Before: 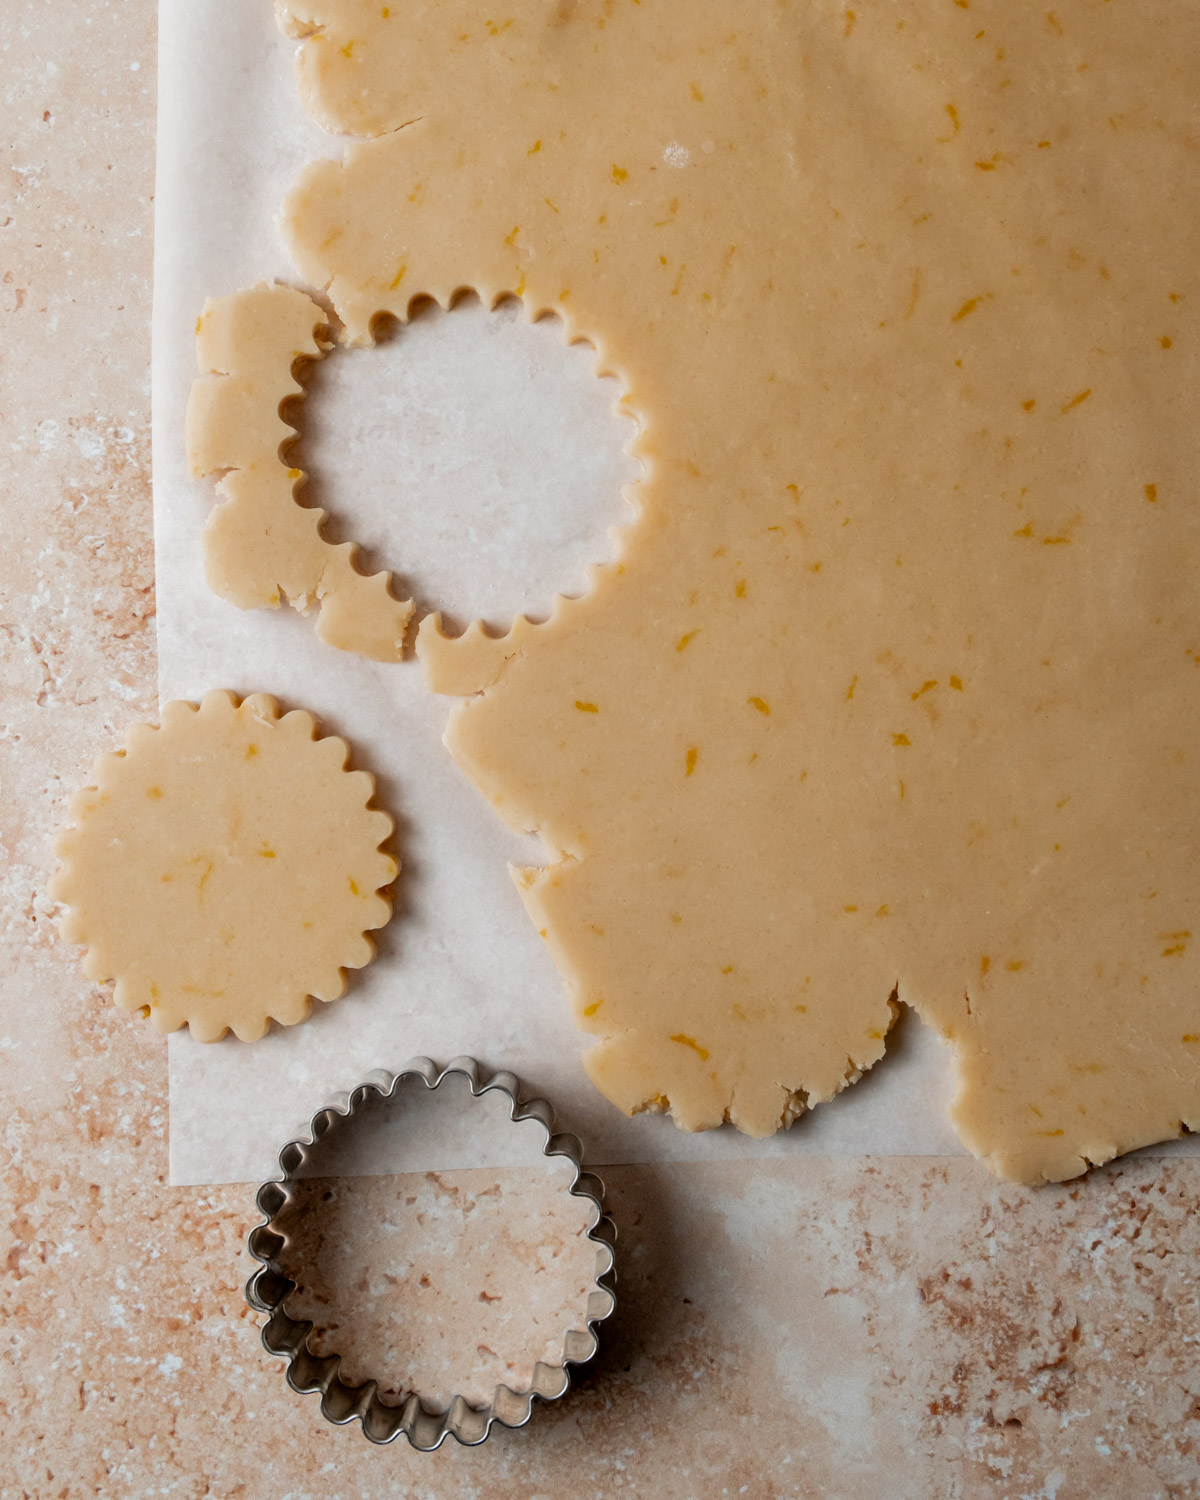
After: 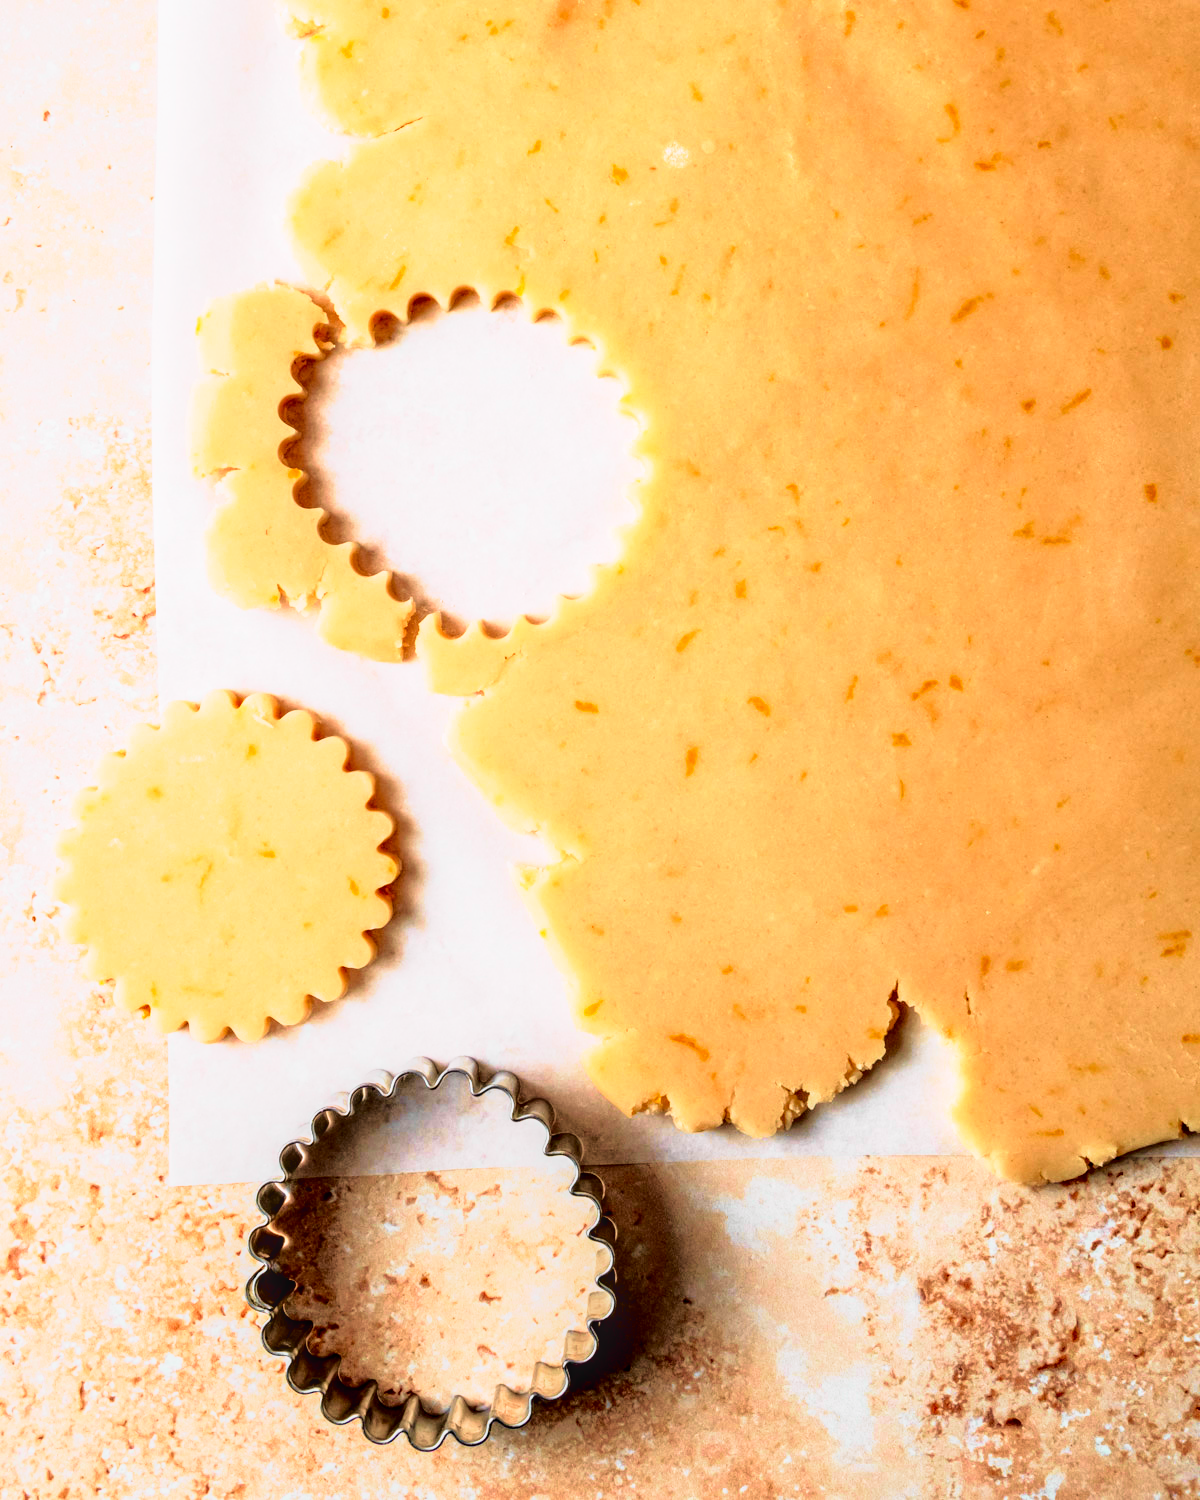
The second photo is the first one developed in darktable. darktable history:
tone curve: curves: ch0 [(0, 0) (0.062, 0.023) (0.168, 0.142) (0.359, 0.44) (0.469, 0.544) (0.634, 0.722) (0.839, 0.909) (0.998, 0.978)]; ch1 [(0, 0) (0.437, 0.453) (0.472, 0.47) (0.502, 0.504) (0.527, 0.546) (0.568, 0.619) (0.608, 0.665) (0.669, 0.748) (0.859, 0.899) (1, 1)]; ch2 [(0, 0) (0.33, 0.301) (0.421, 0.443) (0.473, 0.498) (0.509, 0.5) (0.535, 0.564) (0.575, 0.625) (0.608, 0.676) (1, 1)], color space Lab, independent channels, preserve colors none
velvia: strength 44.85%
base curve: curves: ch0 [(0, 0) (0.005, 0.002) (0.193, 0.295) (0.399, 0.664) (0.75, 0.928) (1, 1)], preserve colors none
local contrast: on, module defaults
